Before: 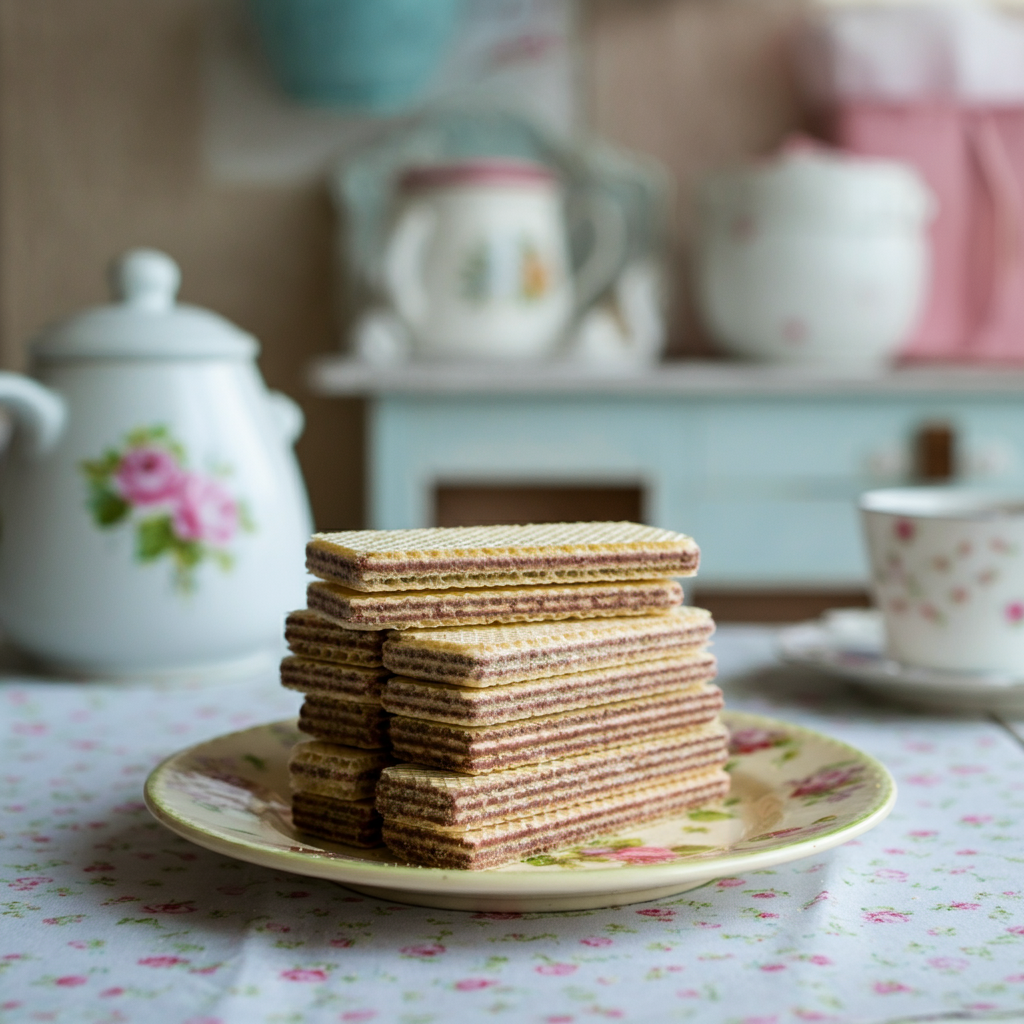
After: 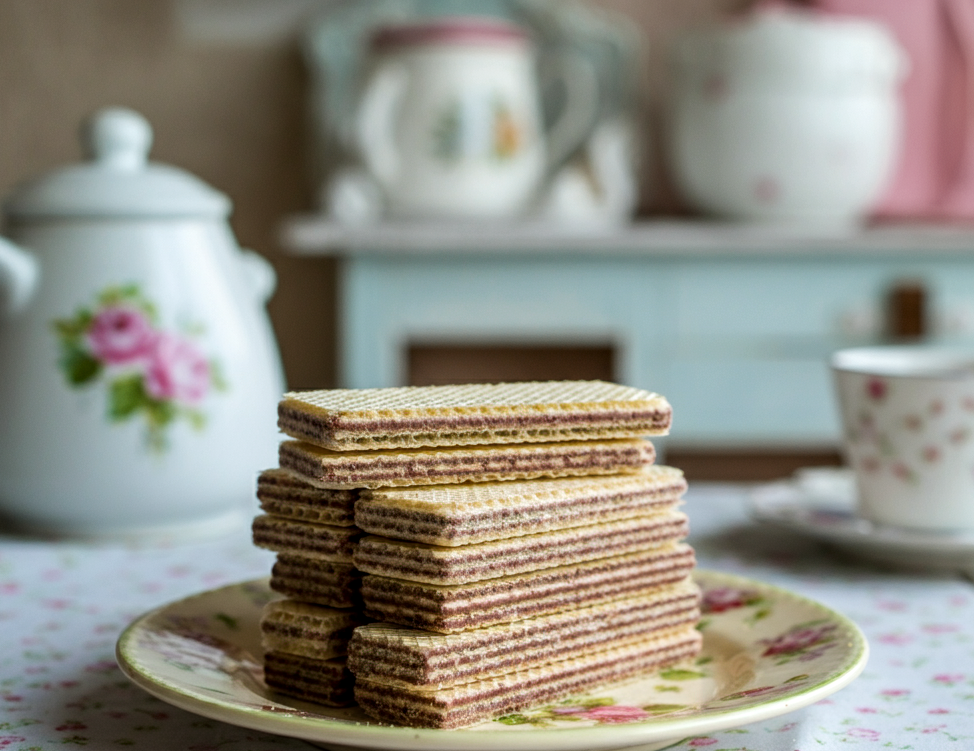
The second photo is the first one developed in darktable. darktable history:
local contrast: on, module defaults
crop and rotate: left 2.769%, top 13.789%, right 2.036%, bottom 12.846%
